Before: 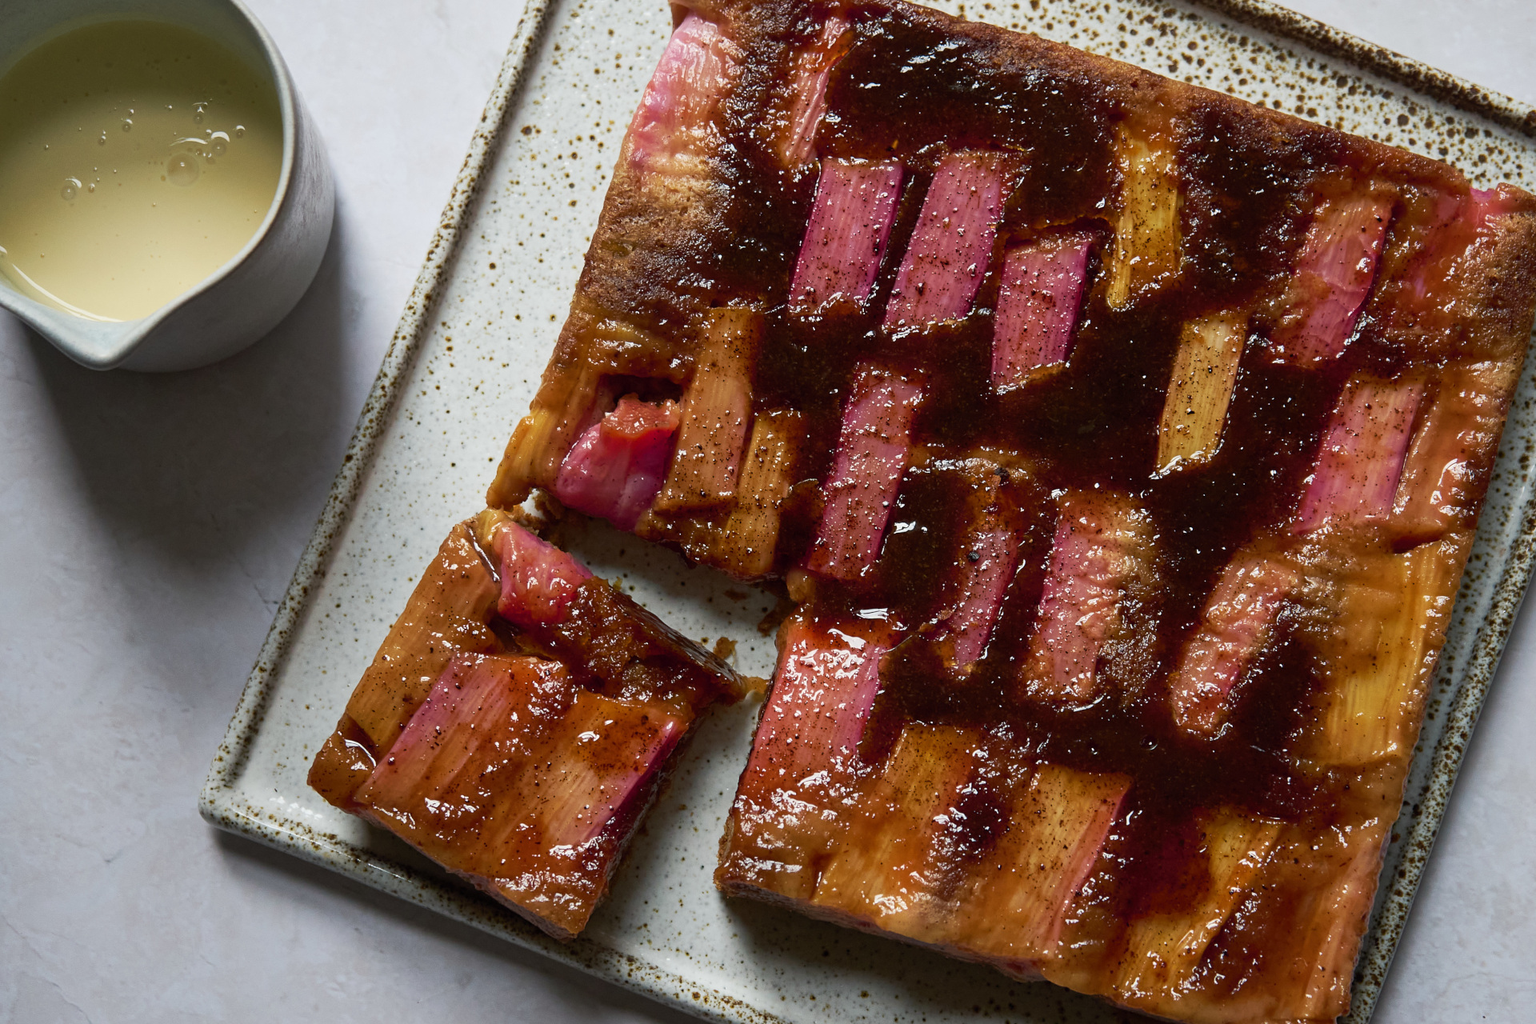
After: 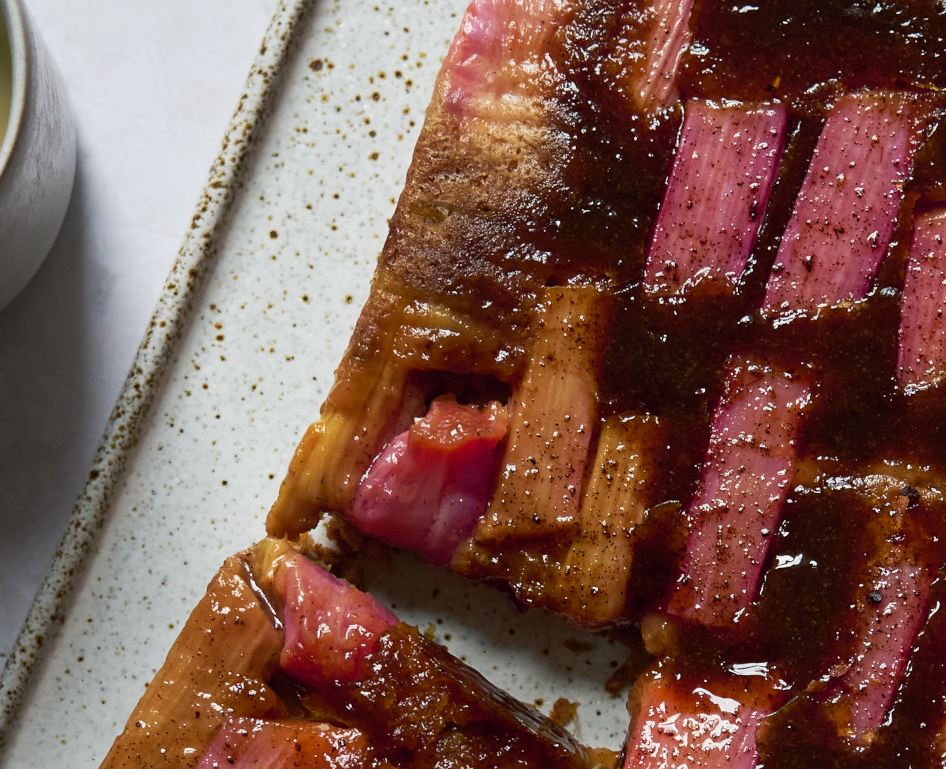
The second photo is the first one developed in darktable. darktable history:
crop: left 17.835%, top 7.675%, right 32.881%, bottom 32.213%
tone equalizer: on, module defaults
